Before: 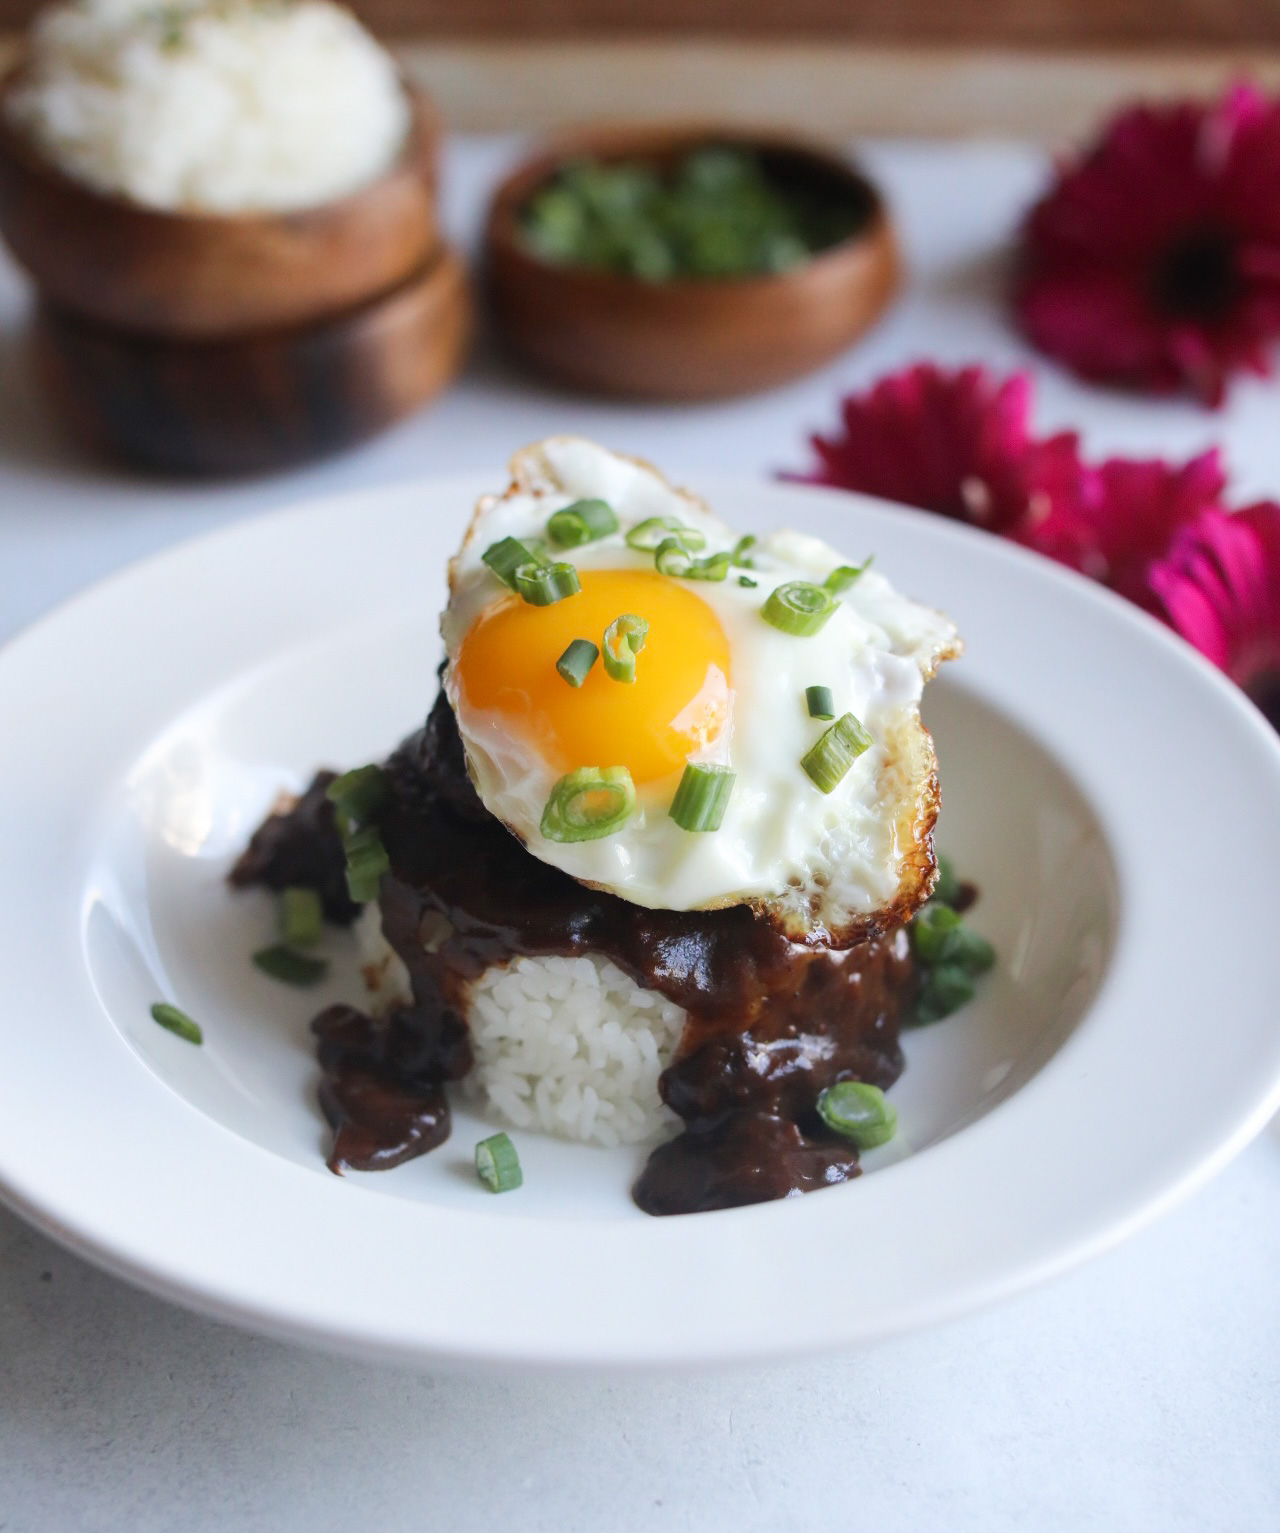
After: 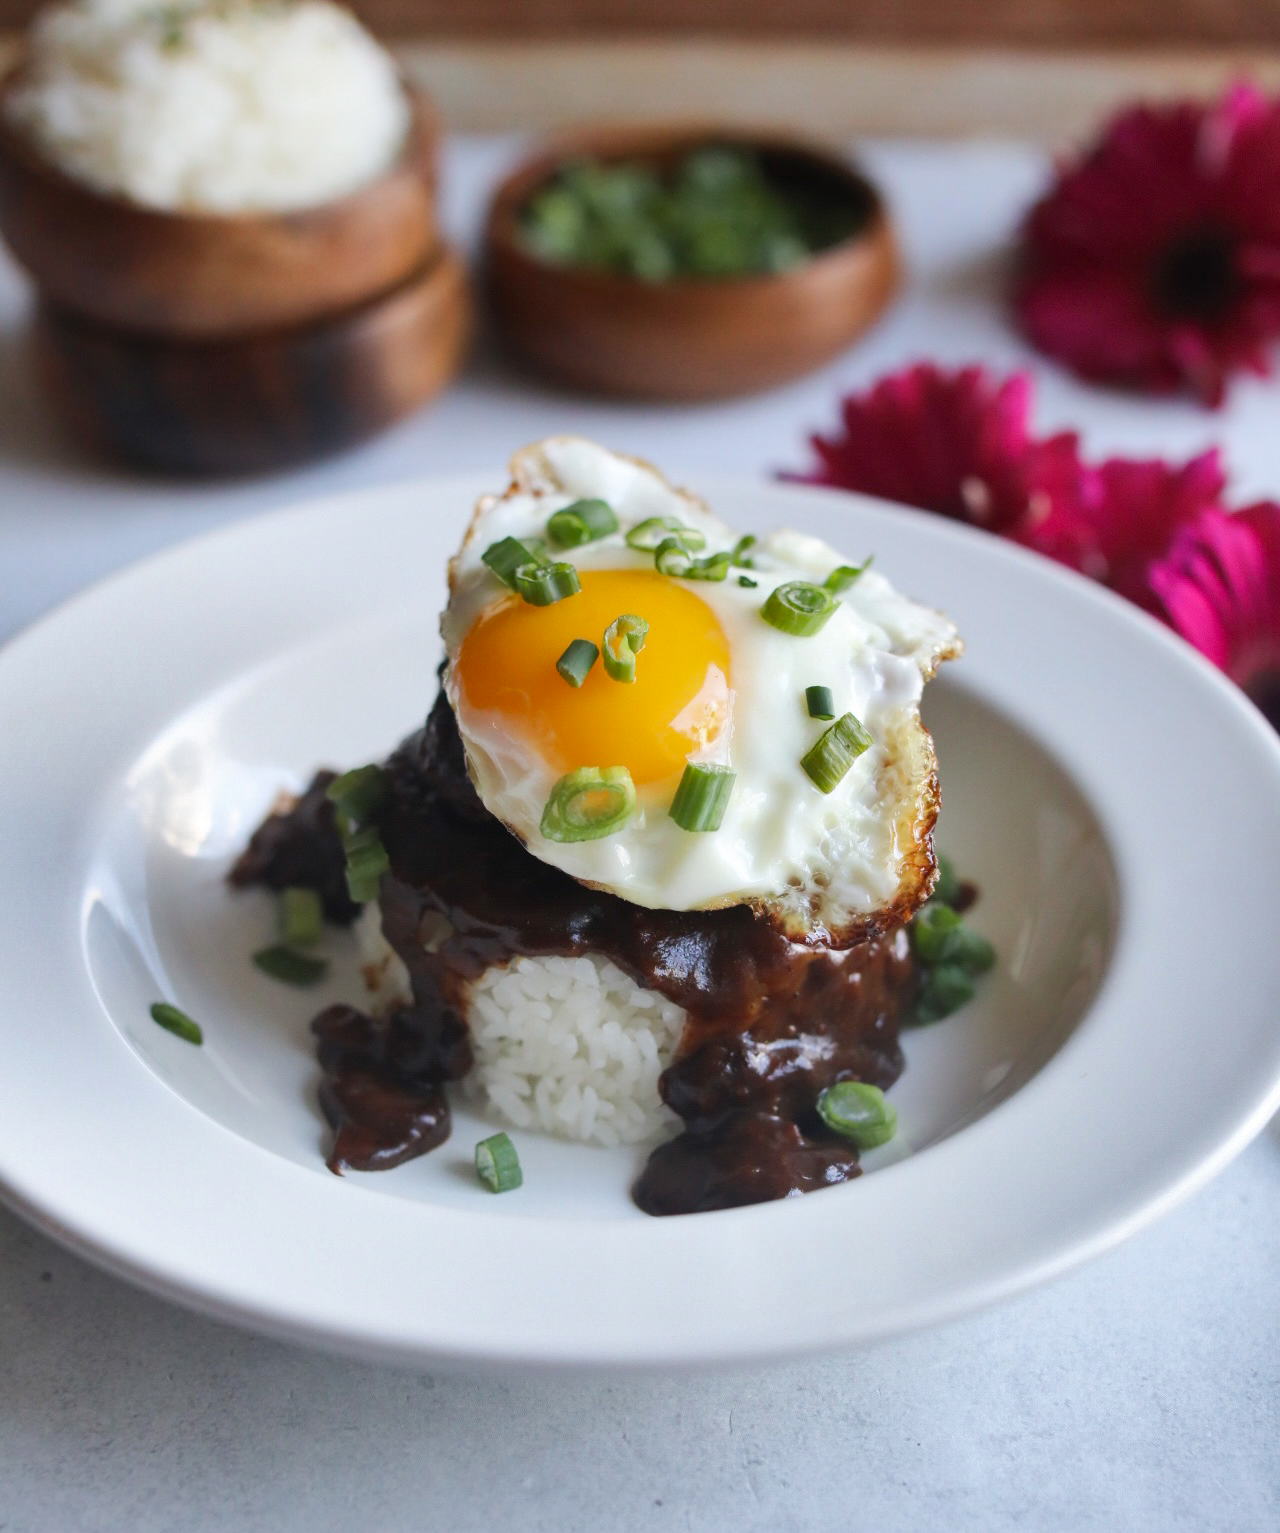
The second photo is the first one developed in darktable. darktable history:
shadows and highlights: radius 118.69, shadows 42.21, highlights -61.56, soften with gaussian
